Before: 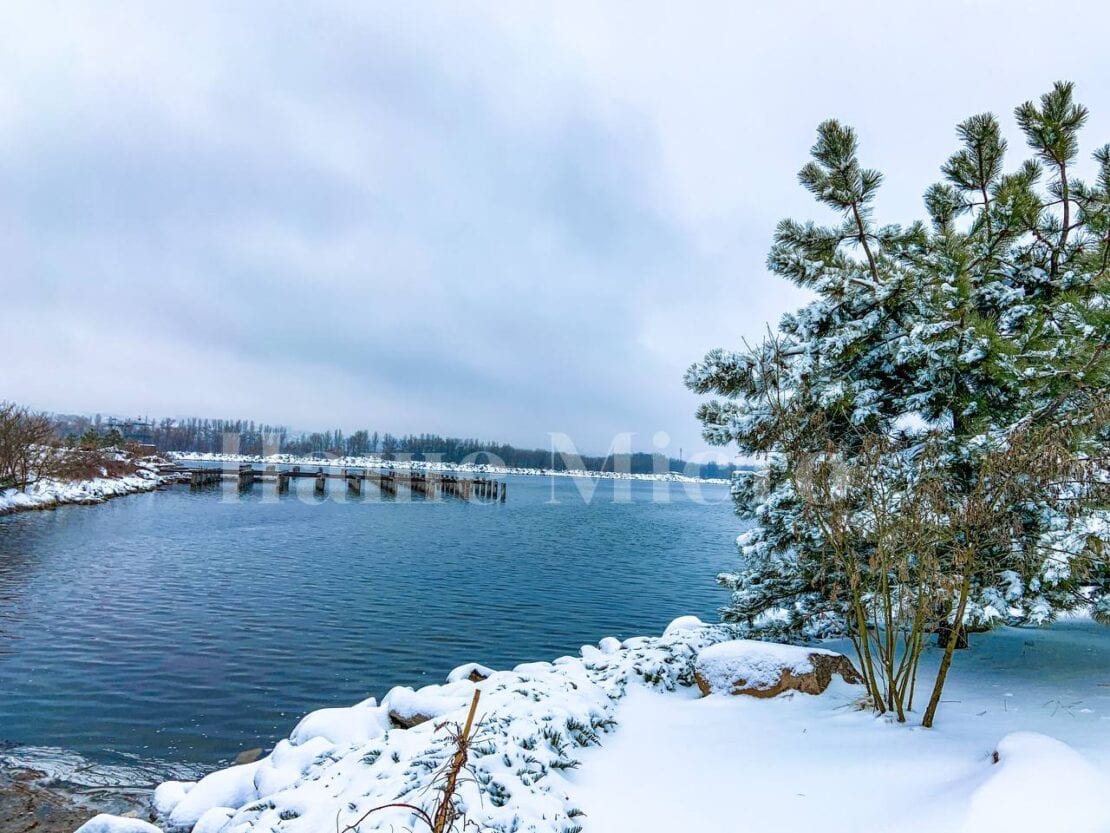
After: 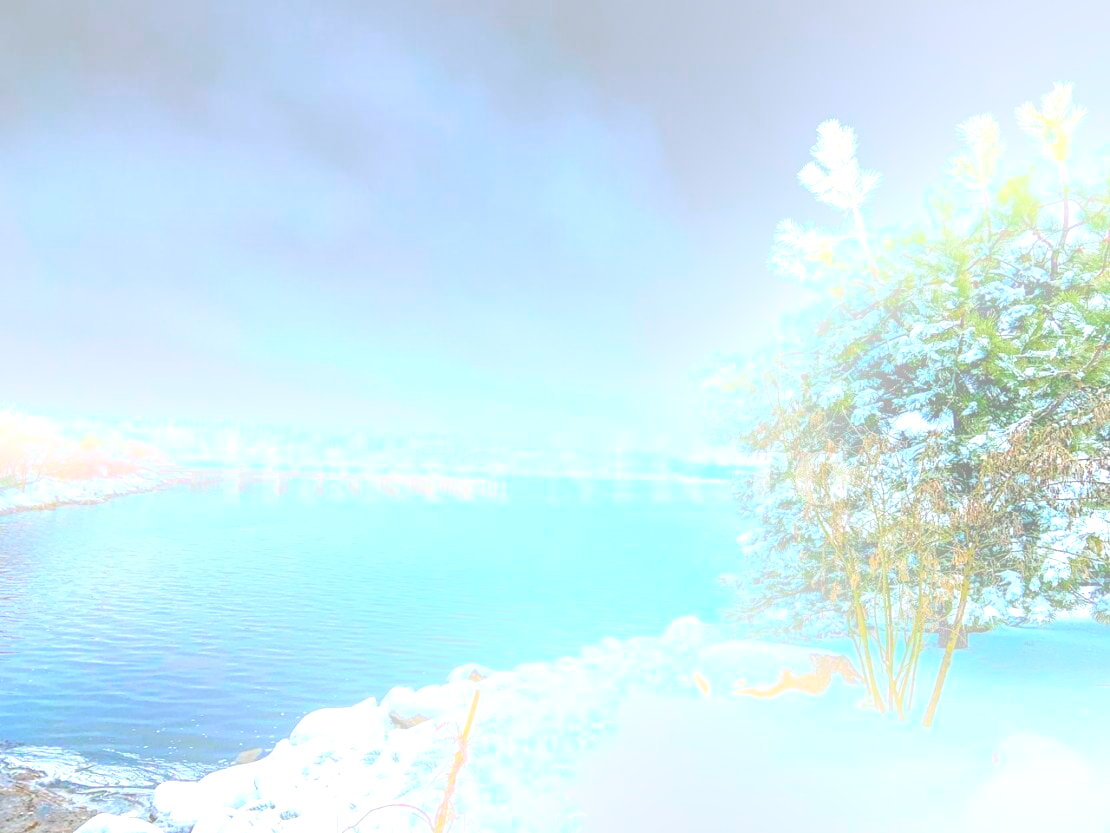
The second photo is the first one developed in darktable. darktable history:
exposure: exposure 1 EV, compensate highlight preservation false
tone equalizer: -8 EV -0.417 EV, -7 EV -0.389 EV, -6 EV -0.333 EV, -5 EV -0.222 EV, -3 EV 0.222 EV, -2 EV 0.333 EV, -1 EV 0.389 EV, +0 EV 0.417 EV, edges refinement/feathering 500, mask exposure compensation -1.57 EV, preserve details no
bloom: size 38%, threshold 95%, strength 30%
